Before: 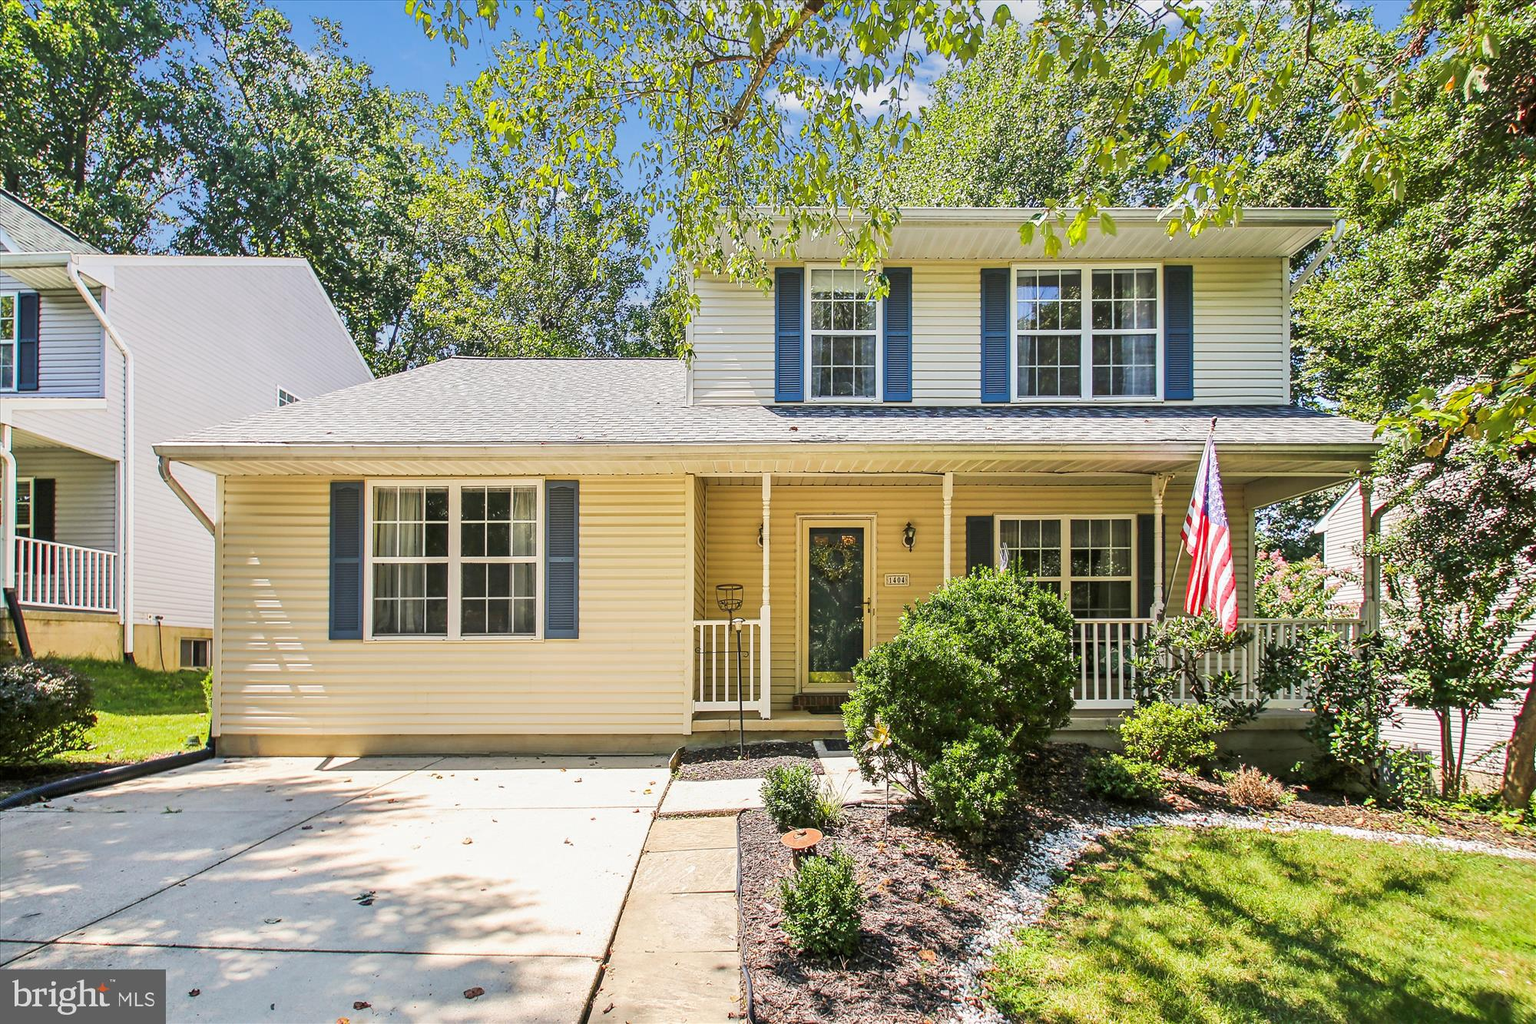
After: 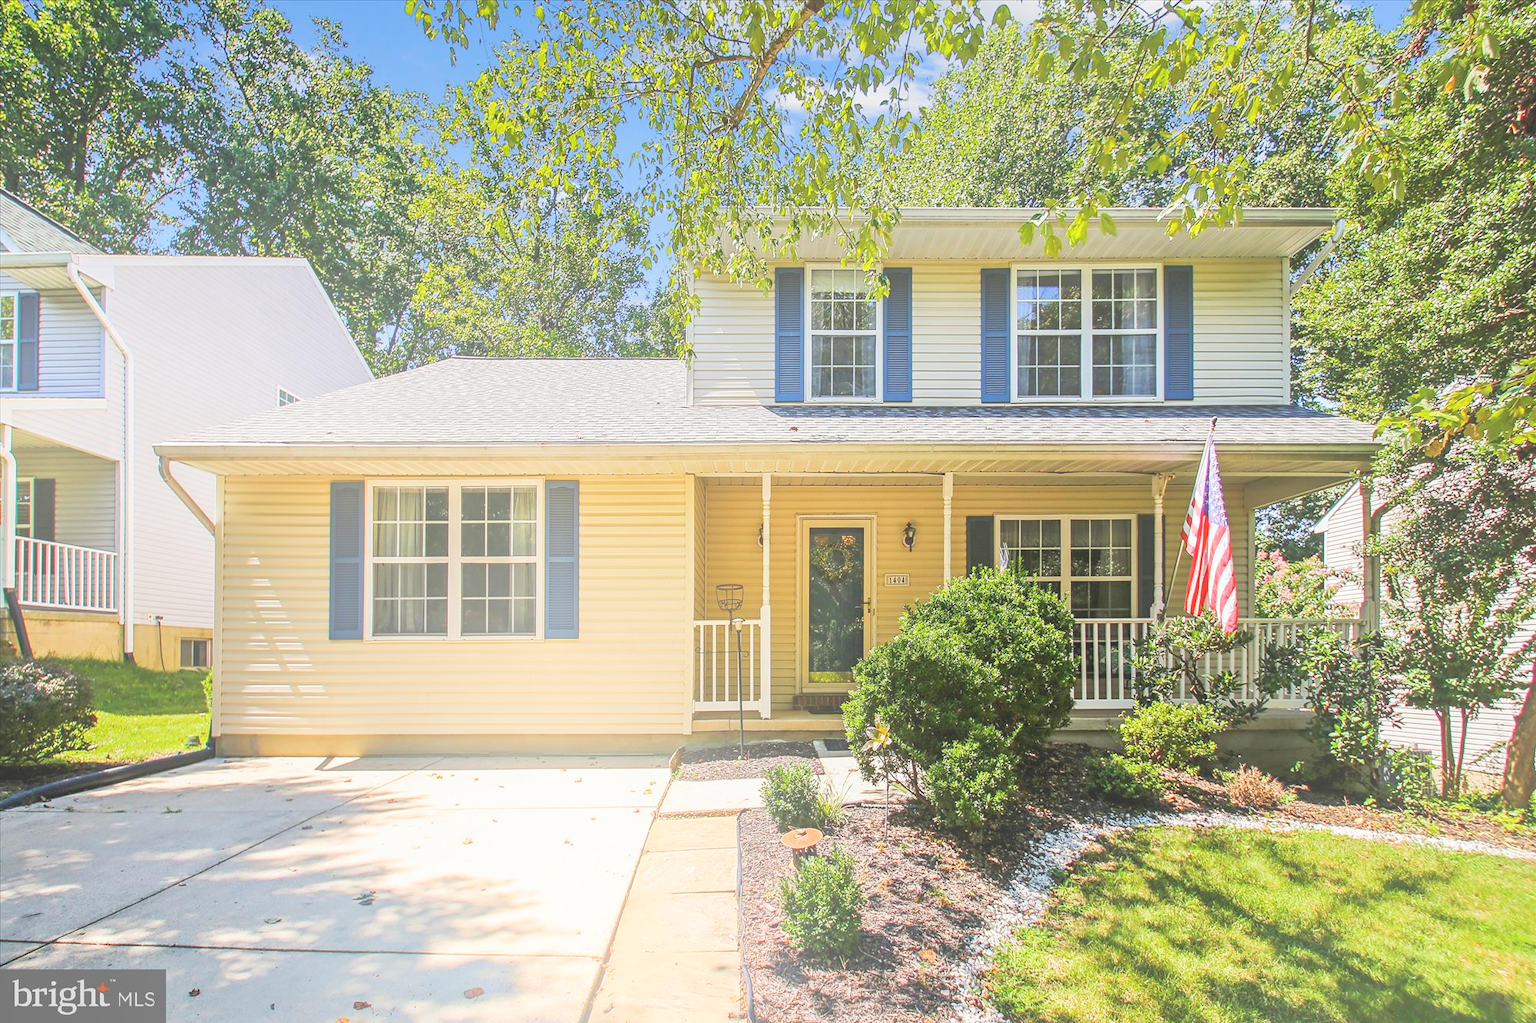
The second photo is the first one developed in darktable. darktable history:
bloom: size 40%
shadows and highlights: shadows 29.32, highlights -29.32, low approximation 0.01, soften with gaussian
